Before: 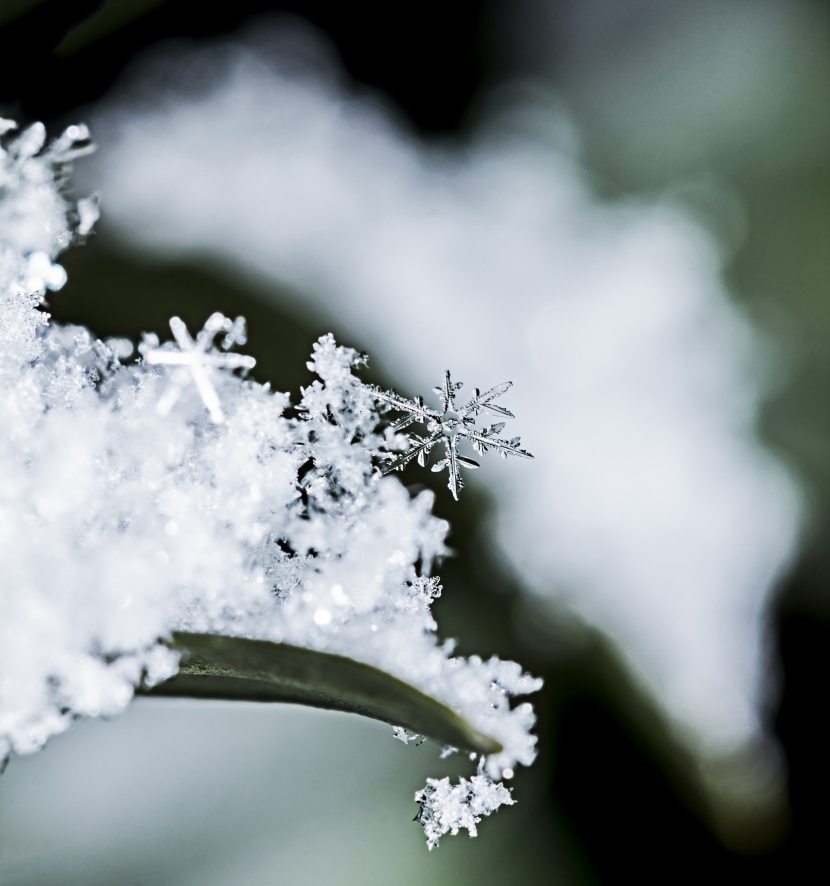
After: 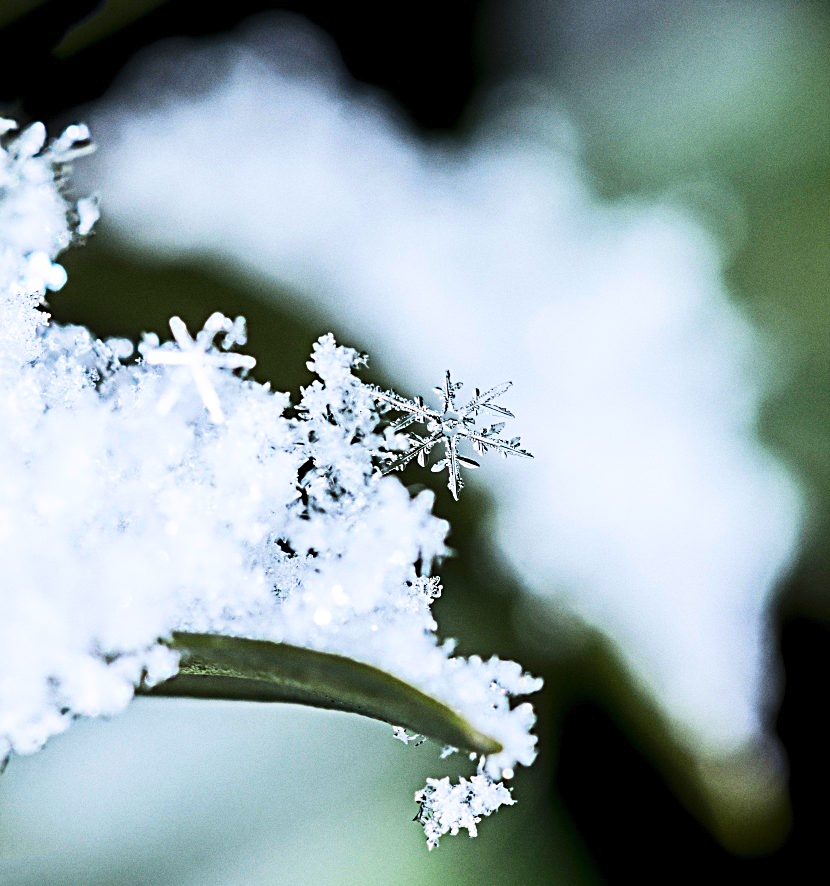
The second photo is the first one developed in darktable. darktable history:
sharpen: on, module defaults
grain: coarseness 0.09 ISO
contrast brightness saturation: contrast 0.2, brightness 0.2, saturation 0.8
